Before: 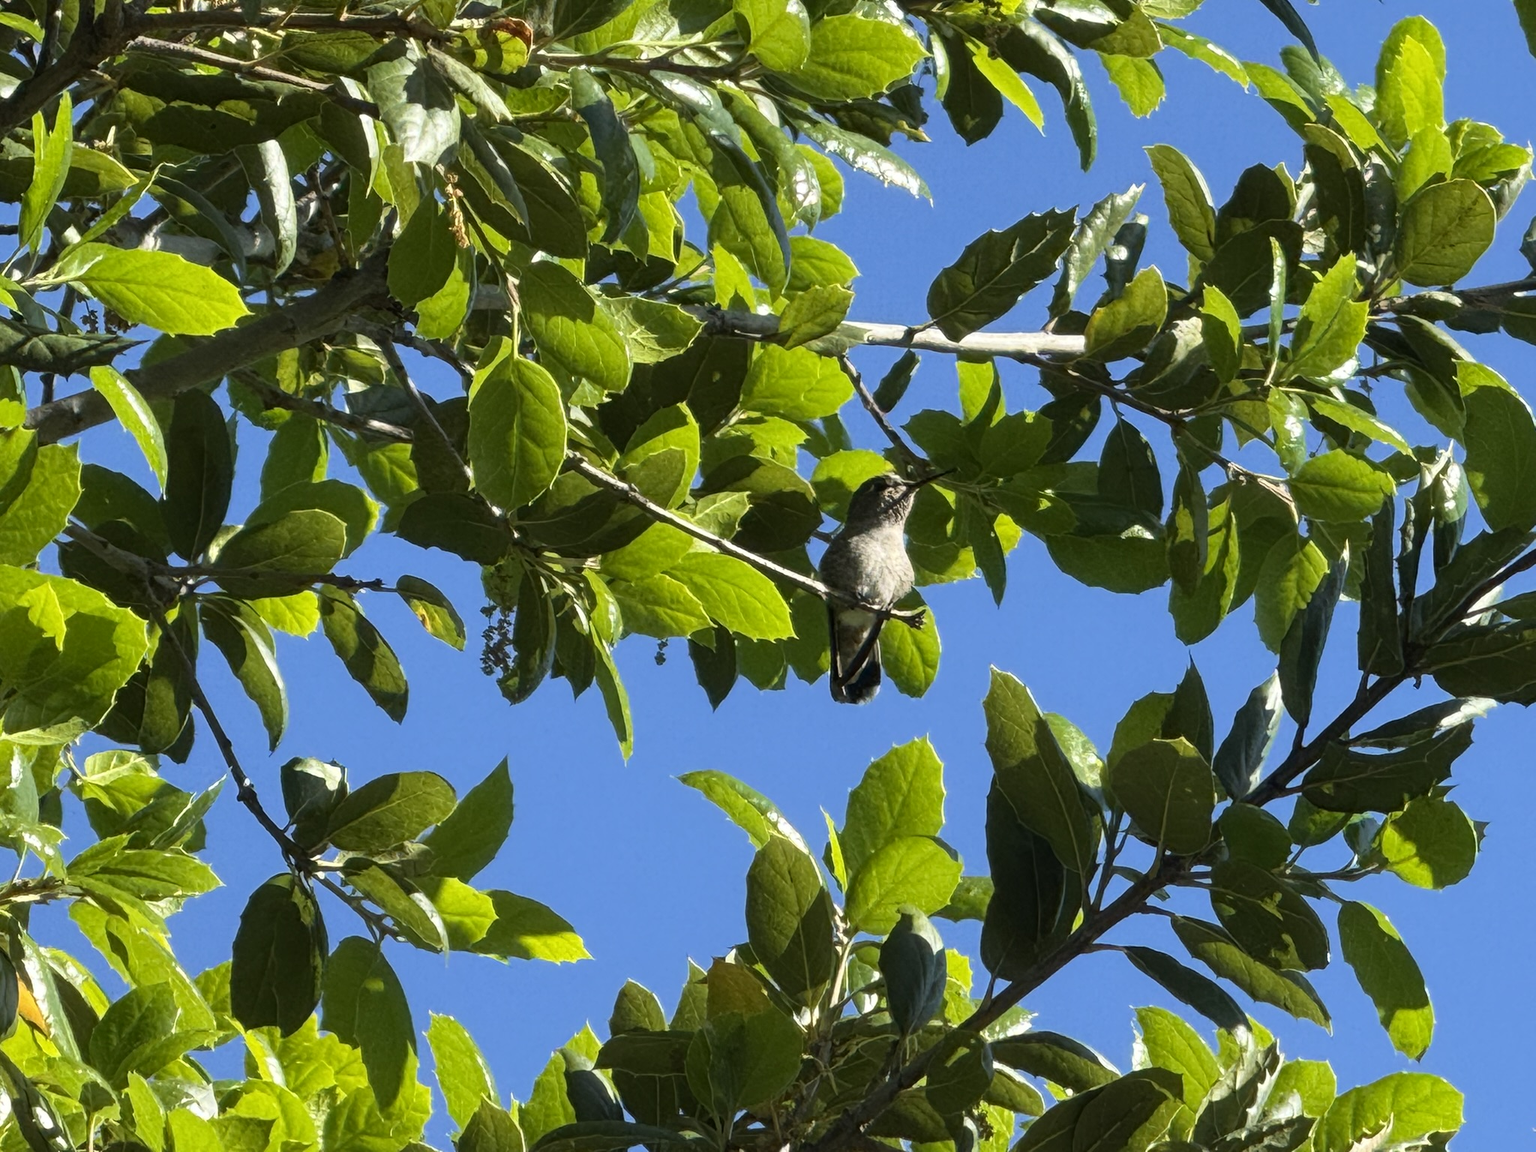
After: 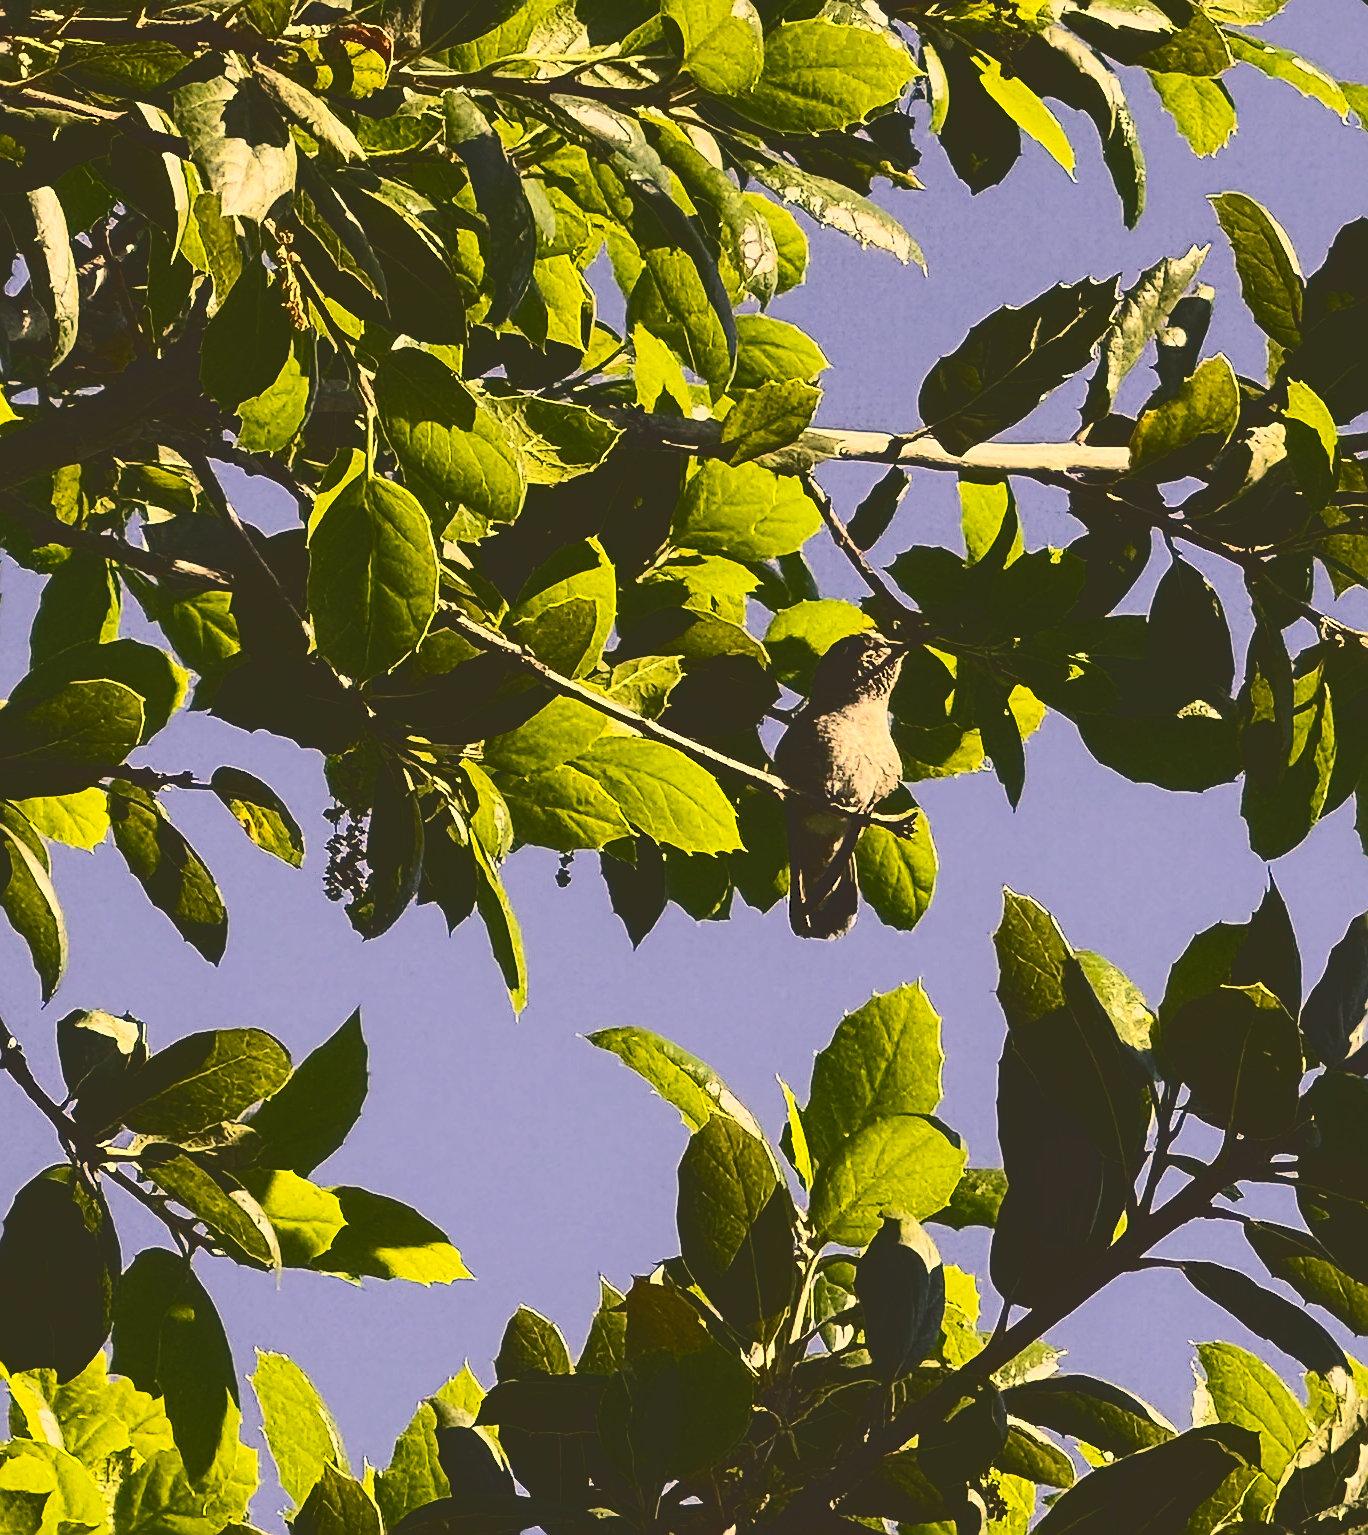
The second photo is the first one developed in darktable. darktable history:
crop and rotate: left 15.499%, right 17.692%
color correction: highlights a* 15.01, highlights b* 31.1
exposure: black level correction -0.022, exposure -0.039 EV, compensate exposure bias true, compensate highlight preservation false
tone curve: curves: ch0 [(0, 0) (0.003, 0.174) (0.011, 0.178) (0.025, 0.182) (0.044, 0.185) (0.069, 0.191) (0.1, 0.194) (0.136, 0.199) (0.177, 0.219) (0.224, 0.246) (0.277, 0.284) (0.335, 0.35) (0.399, 0.43) (0.468, 0.539) (0.543, 0.637) (0.623, 0.711) (0.709, 0.799) (0.801, 0.865) (0.898, 0.914) (1, 1)], color space Lab, independent channels, preserve colors none
sharpen: radius 1.721, amount 1.301
tone equalizer: -8 EV 0.211 EV, -7 EV 0.421 EV, -6 EV 0.39 EV, -5 EV 0.232 EV, -3 EV -0.258 EV, -2 EV -0.426 EV, -1 EV -0.432 EV, +0 EV -0.237 EV, smoothing diameter 24.9%, edges refinement/feathering 6.4, preserve details guided filter
contrast brightness saturation: contrast 0.295
